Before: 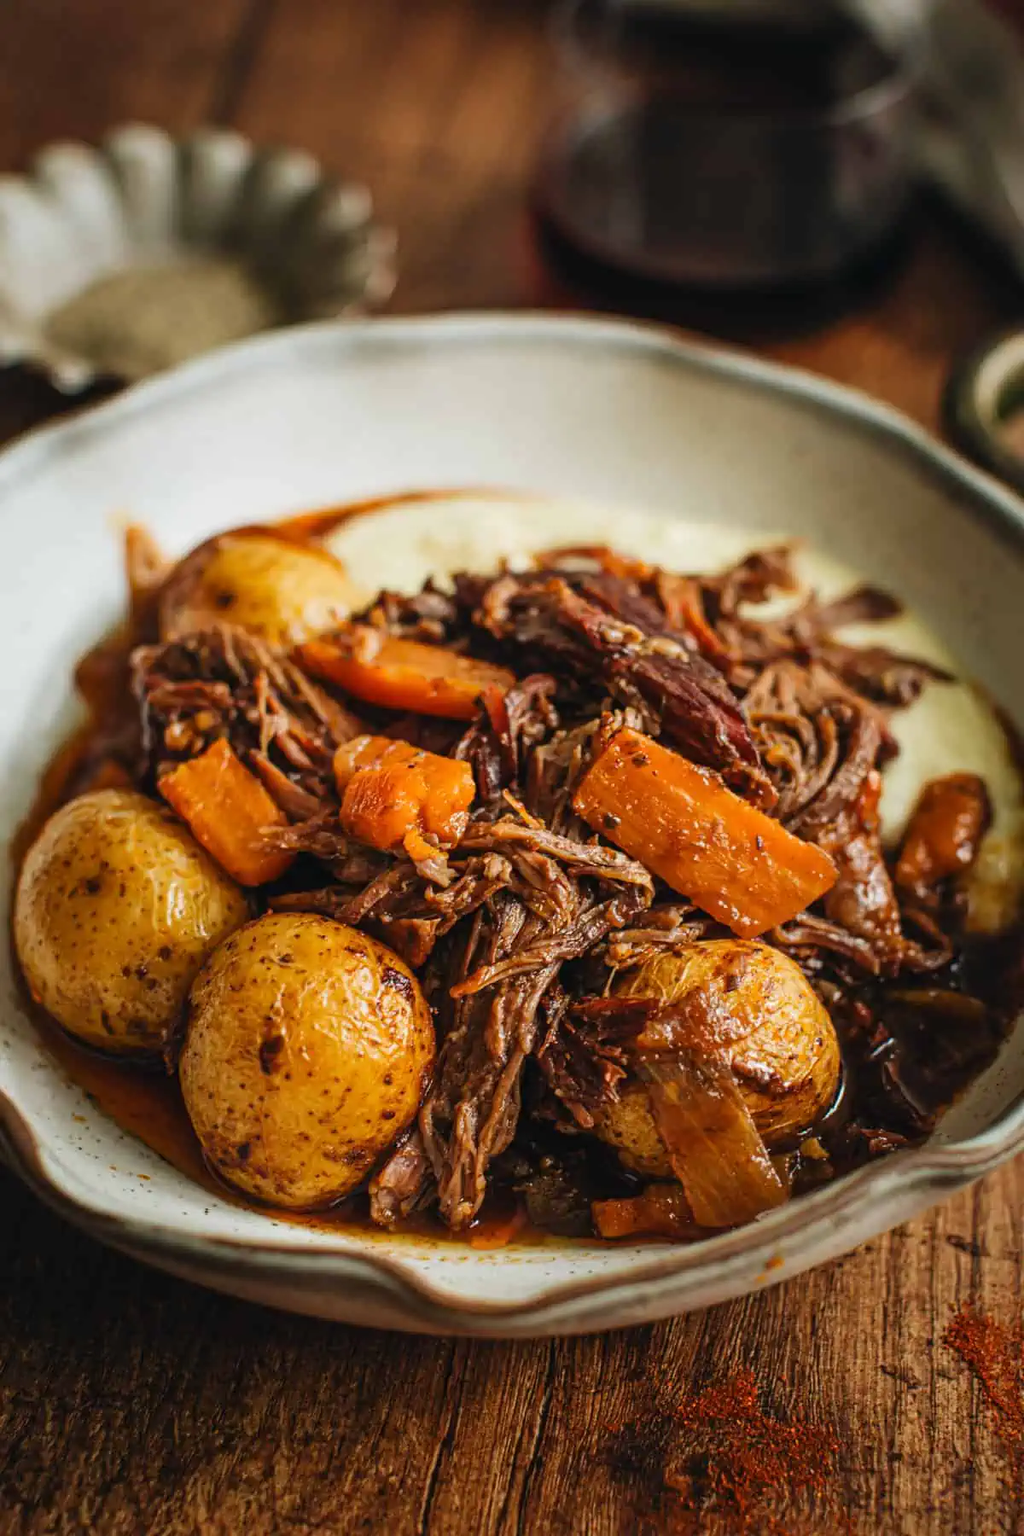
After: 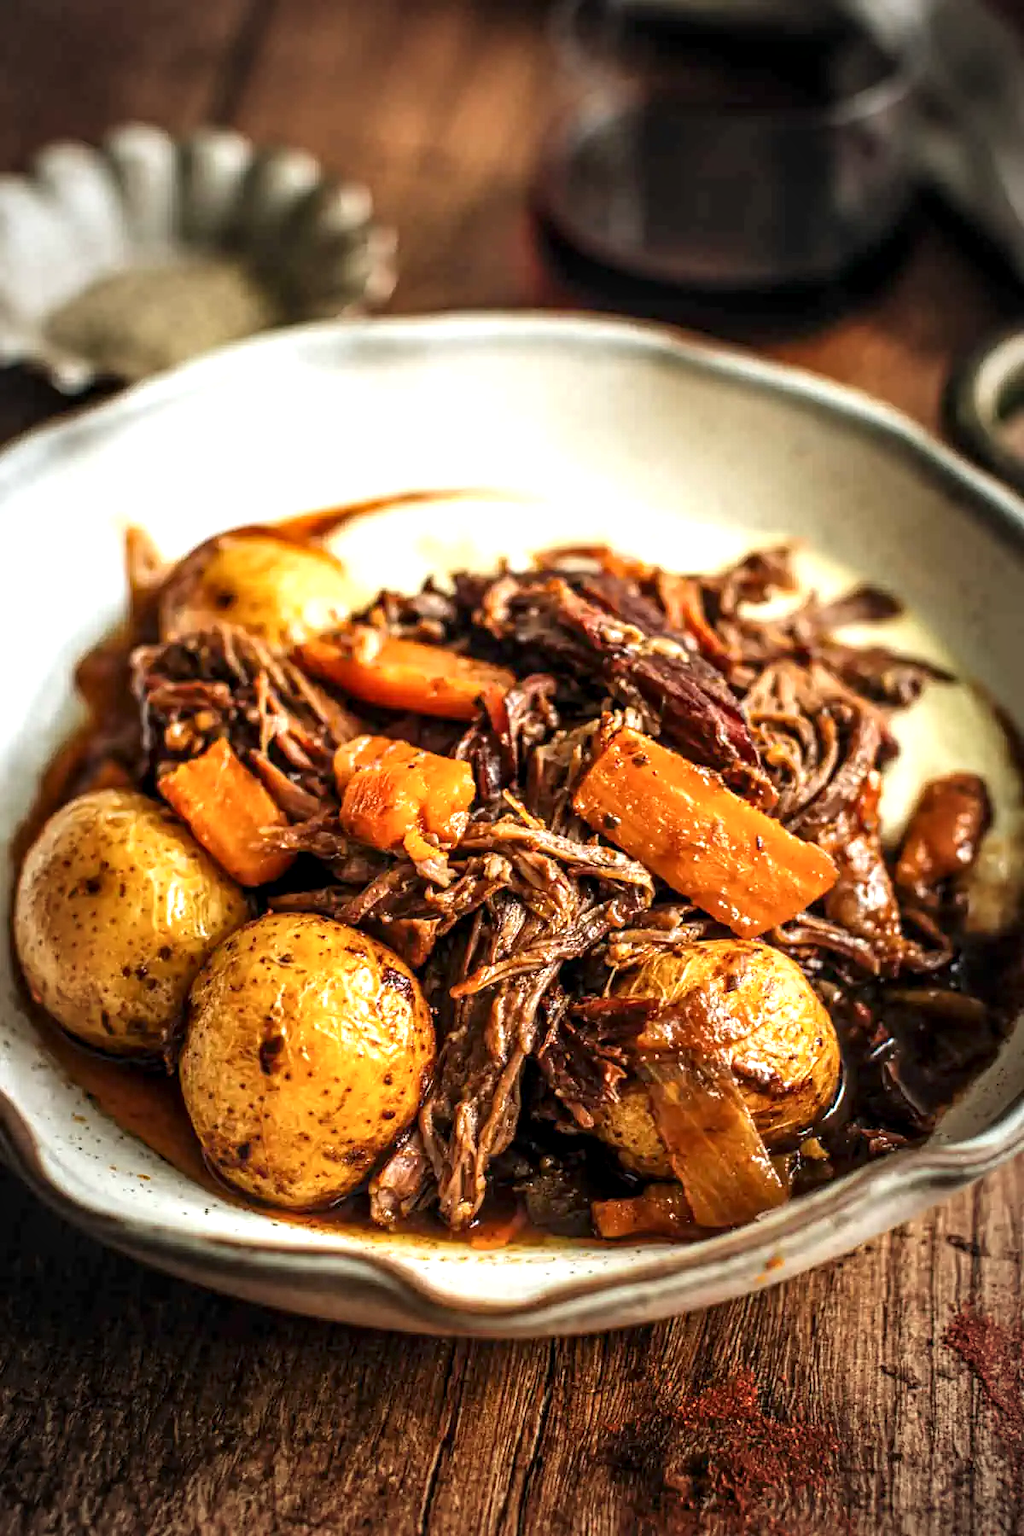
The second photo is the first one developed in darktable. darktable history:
exposure: exposure 0.648 EV, compensate highlight preservation false
local contrast: detail 135%, midtone range 0.75
vignetting: fall-off radius 70%, automatic ratio true
